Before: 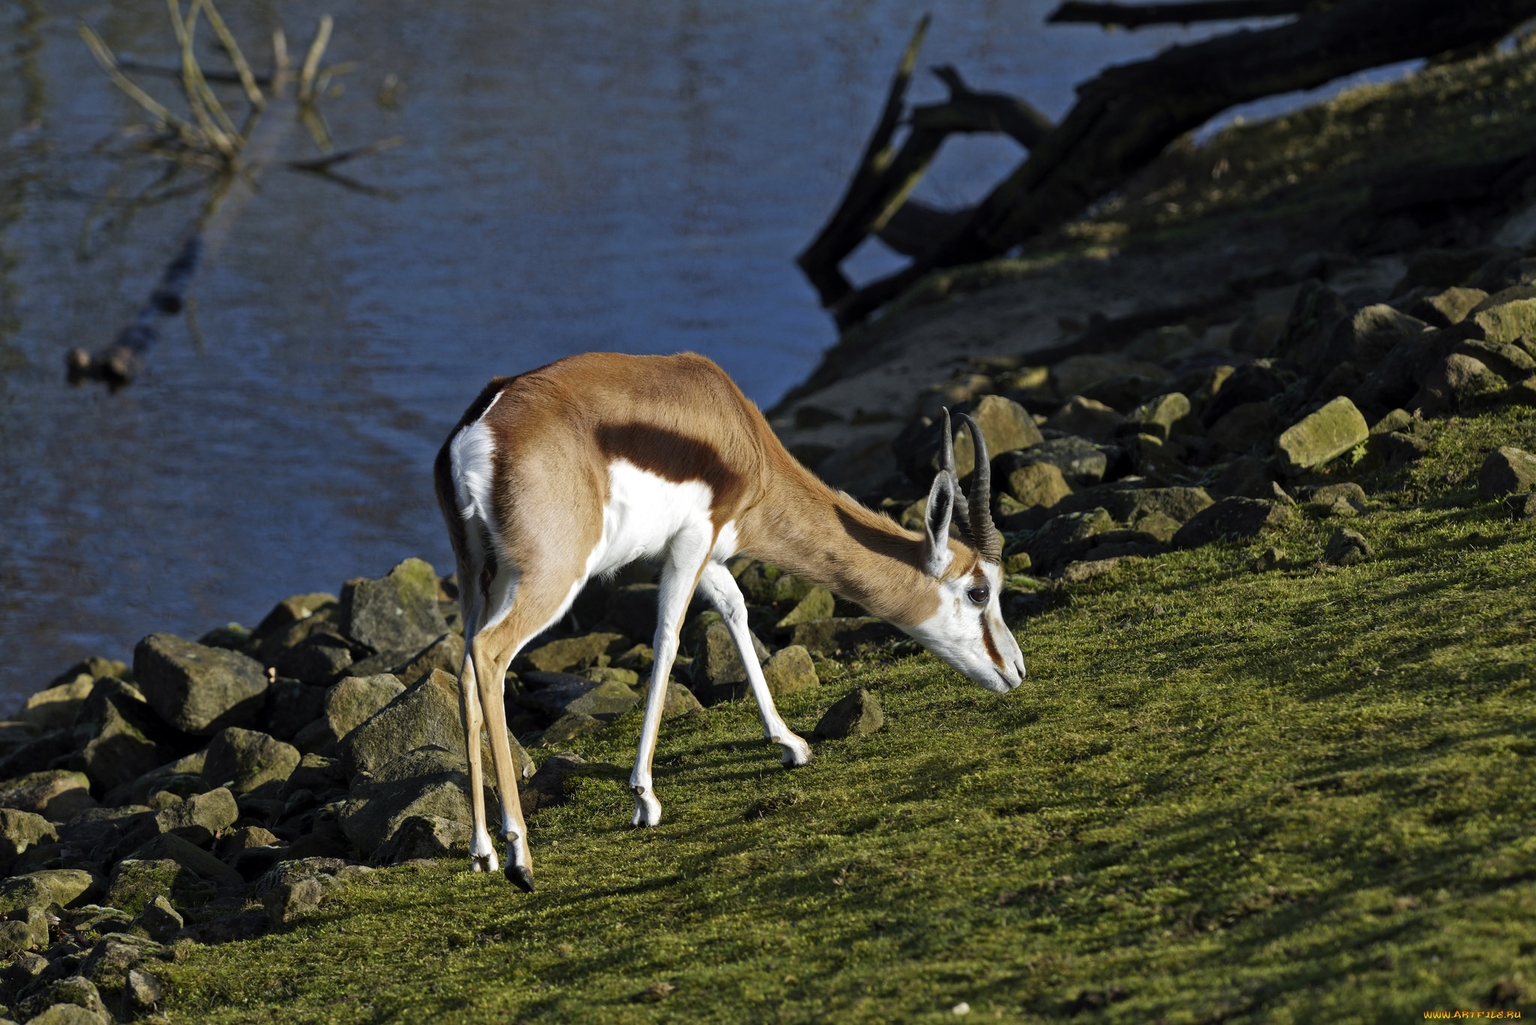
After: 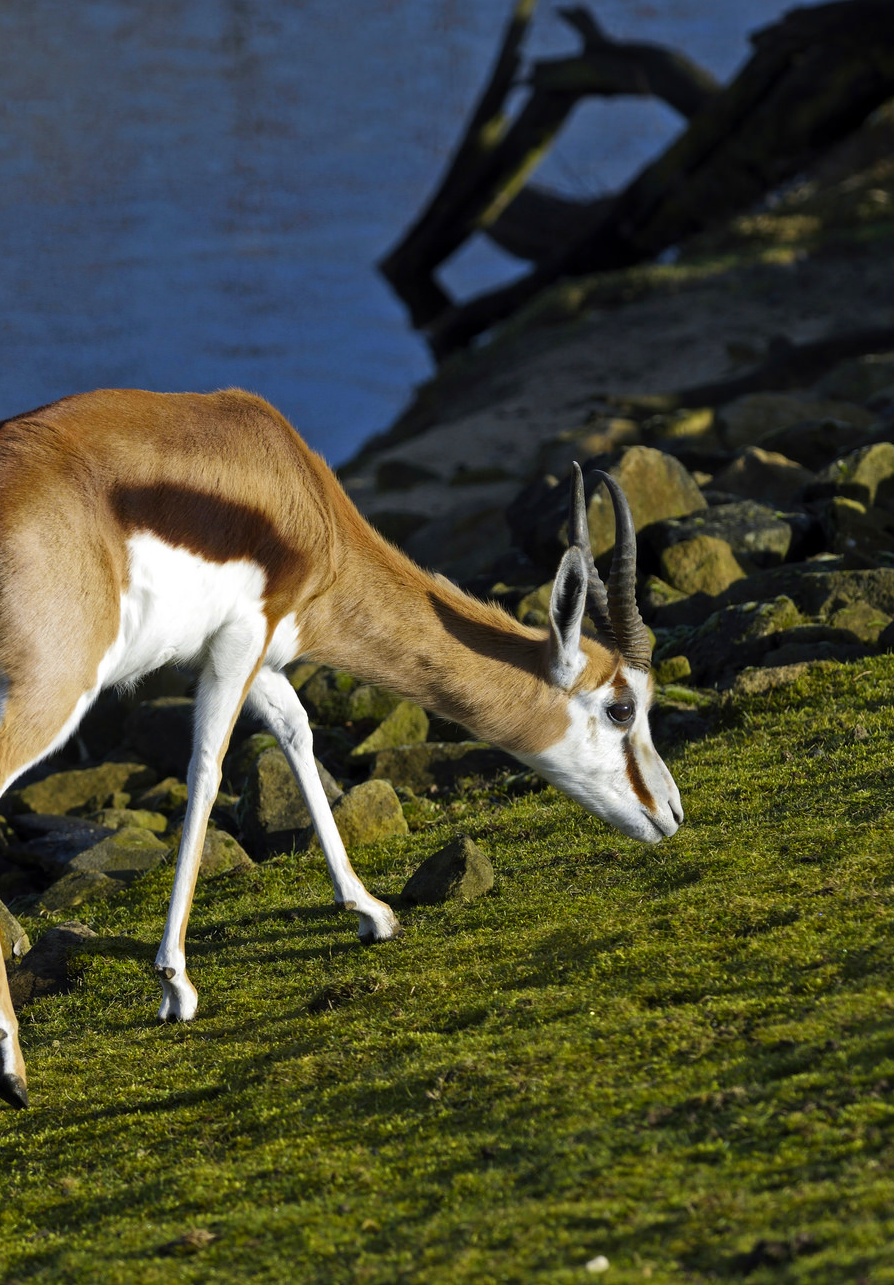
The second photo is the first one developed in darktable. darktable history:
color balance rgb: linear chroma grading › global chroma -15.35%, perceptual saturation grading › global saturation 10.537%, global vibrance 41.24%
crop: left 33.417%, top 5.971%, right 22.898%
